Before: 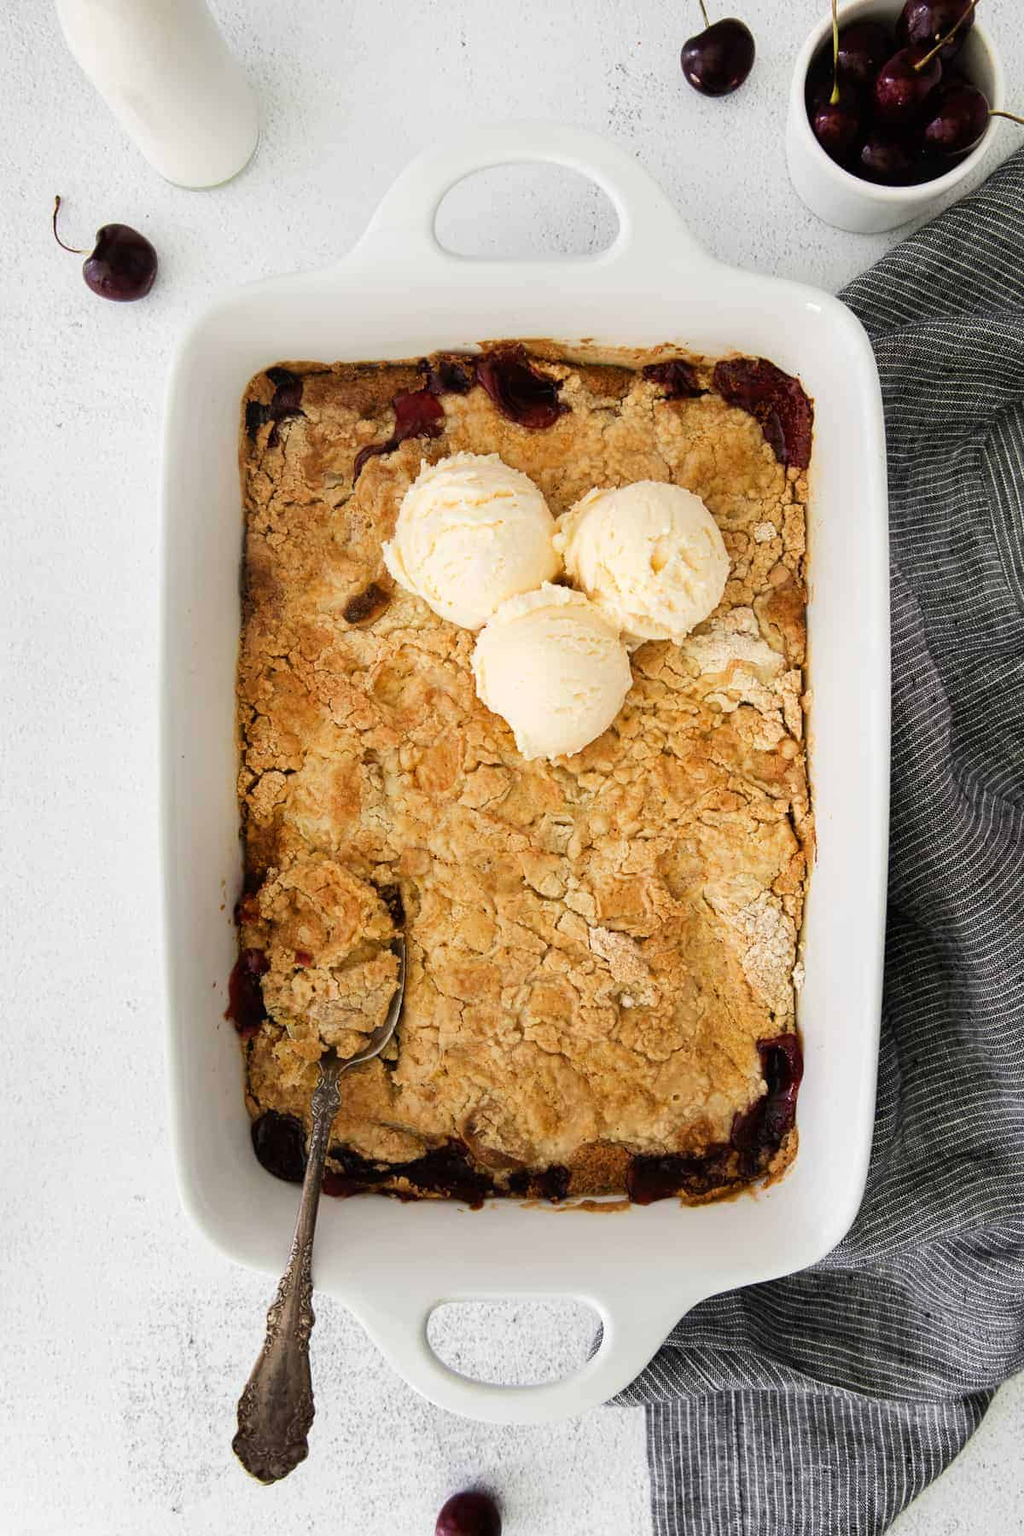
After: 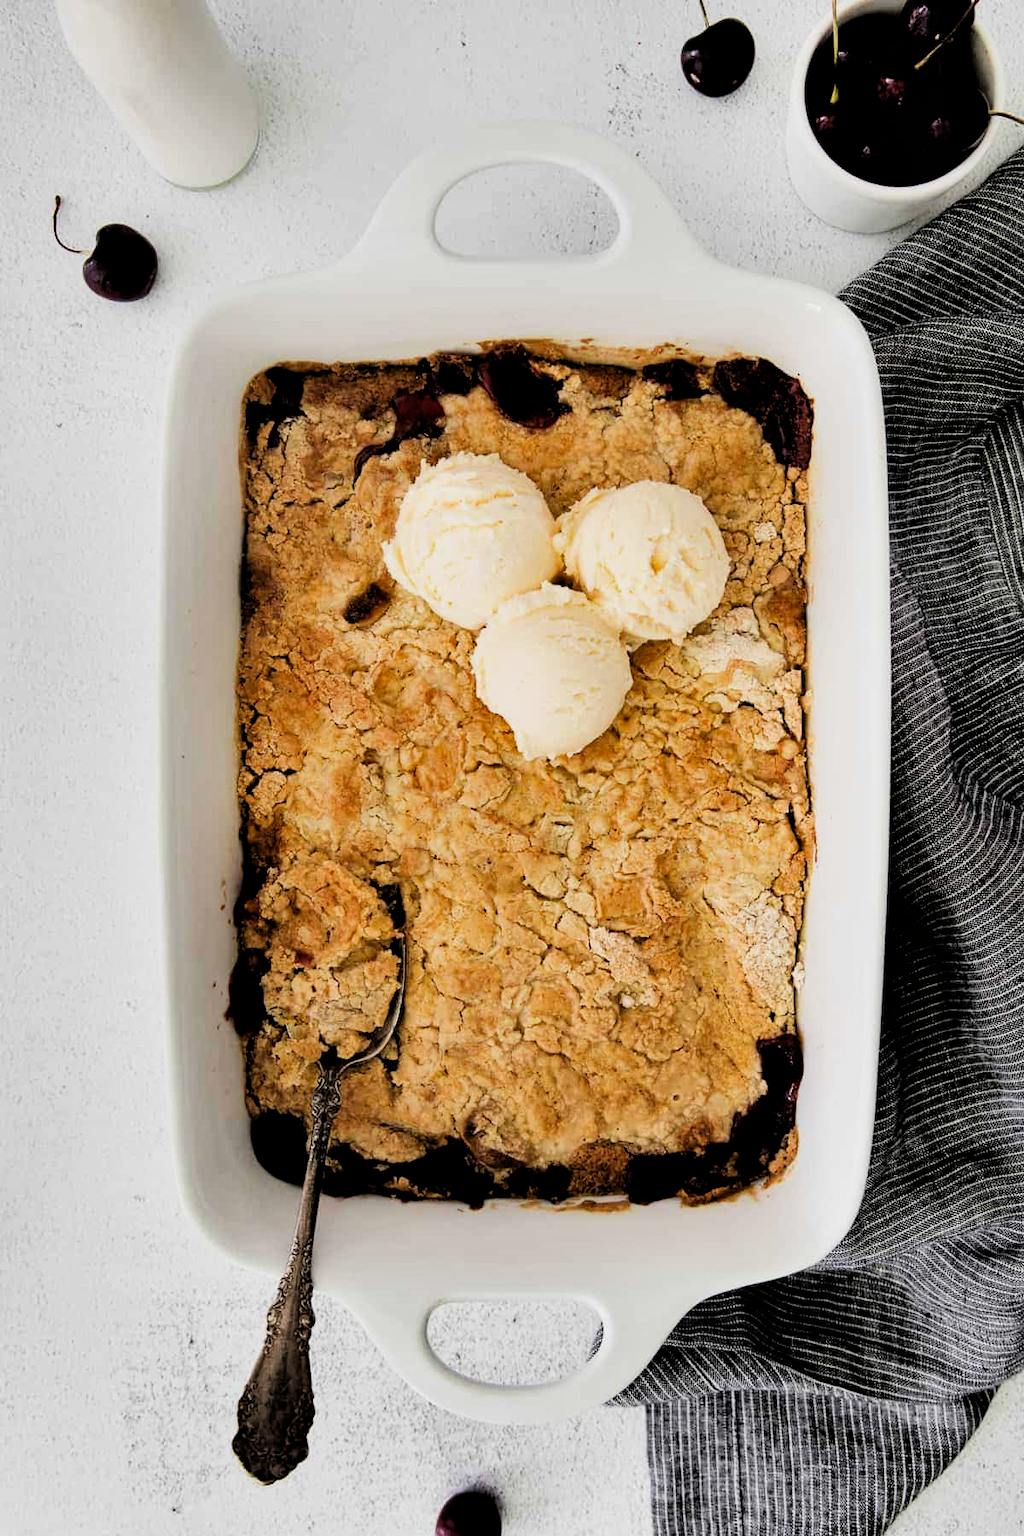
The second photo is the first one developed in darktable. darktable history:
tone equalizer: -8 EV -0.417 EV, -7 EV -0.389 EV, -6 EV -0.333 EV, -5 EV -0.222 EV, -3 EV 0.222 EV, -2 EV 0.333 EV, -1 EV 0.389 EV, +0 EV 0.417 EV, edges refinement/feathering 500, mask exposure compensation -1.57 EV, preserve details no
filmic rgb: black relative exposure -3.31 EV, white relative exposure 3.45 EV, hardness 2.36, contrast 1.103
shadows and highlights: shadows 43.71, white point adjustment -1.46, soften with gaussian
